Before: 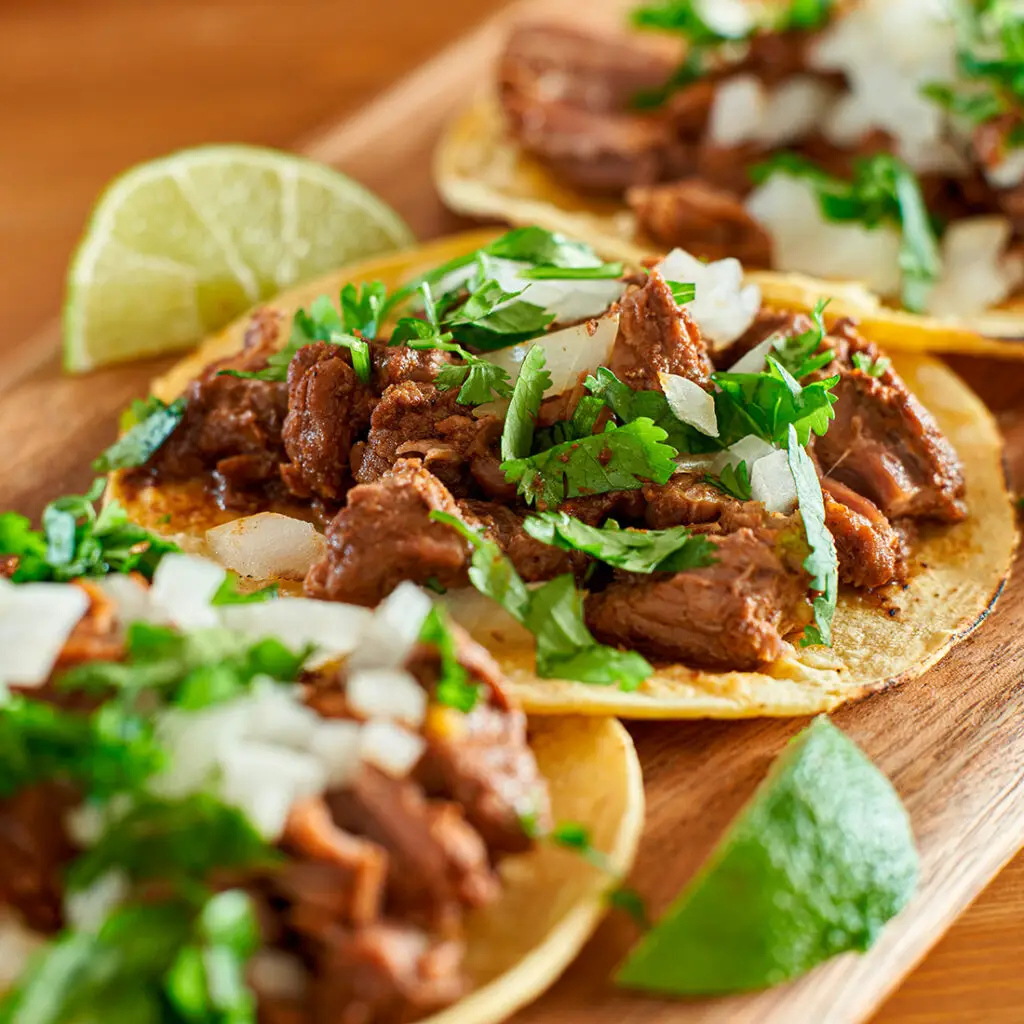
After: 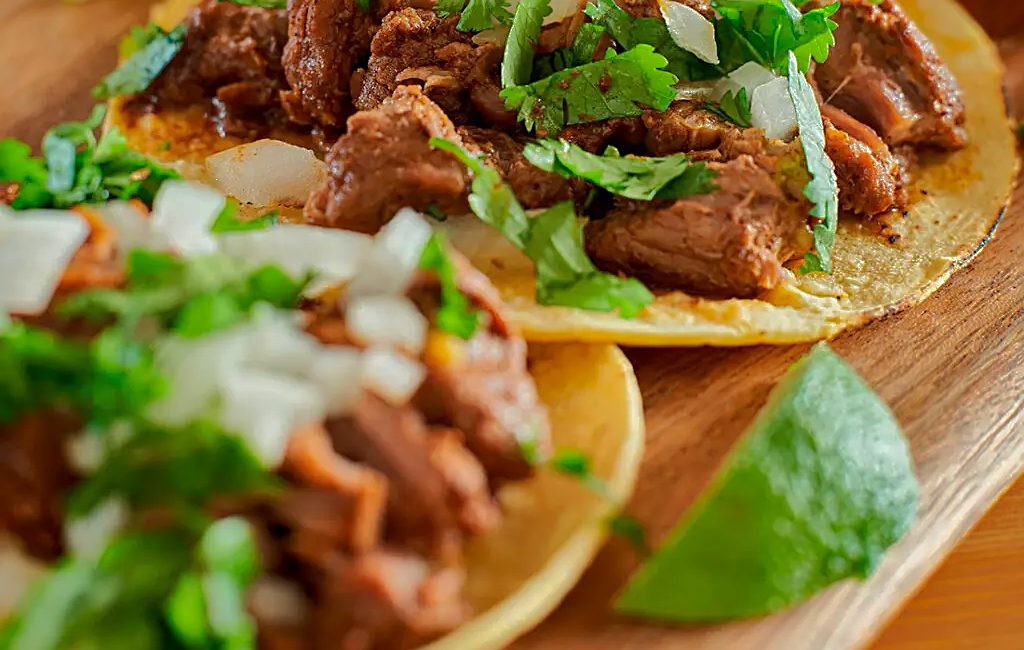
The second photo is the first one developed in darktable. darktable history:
shadows and highlights: shadows -19.92, highlights -73.14
crop and rotate: top 36.476%
sharpen: on, module defaults
exposure: compensate exposure bias true, compensate highlight preservation false
